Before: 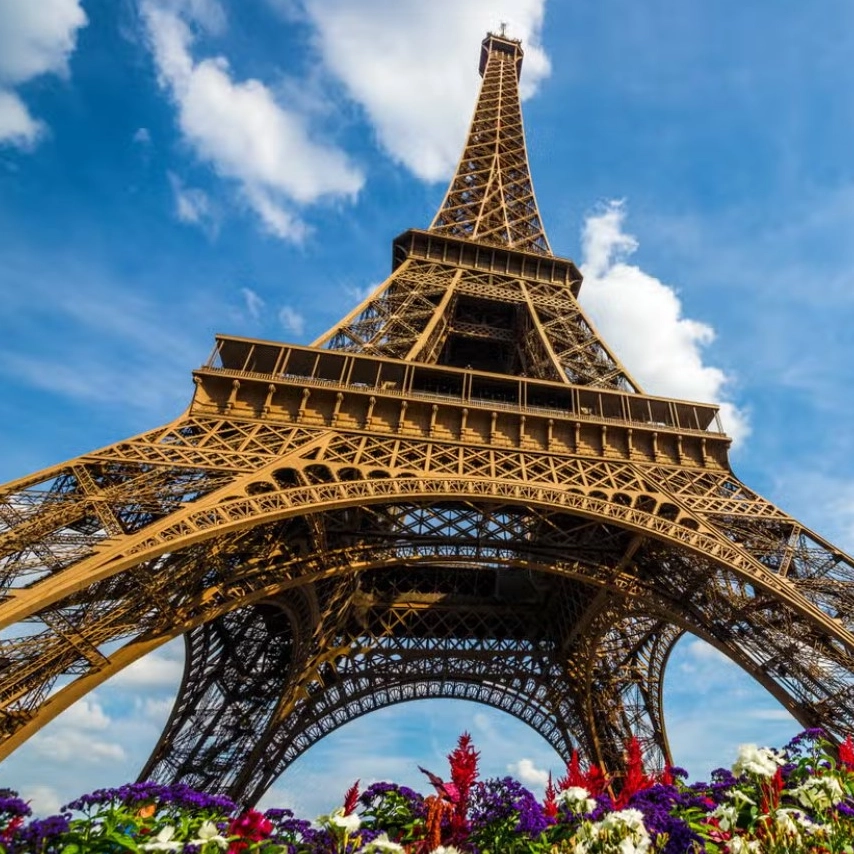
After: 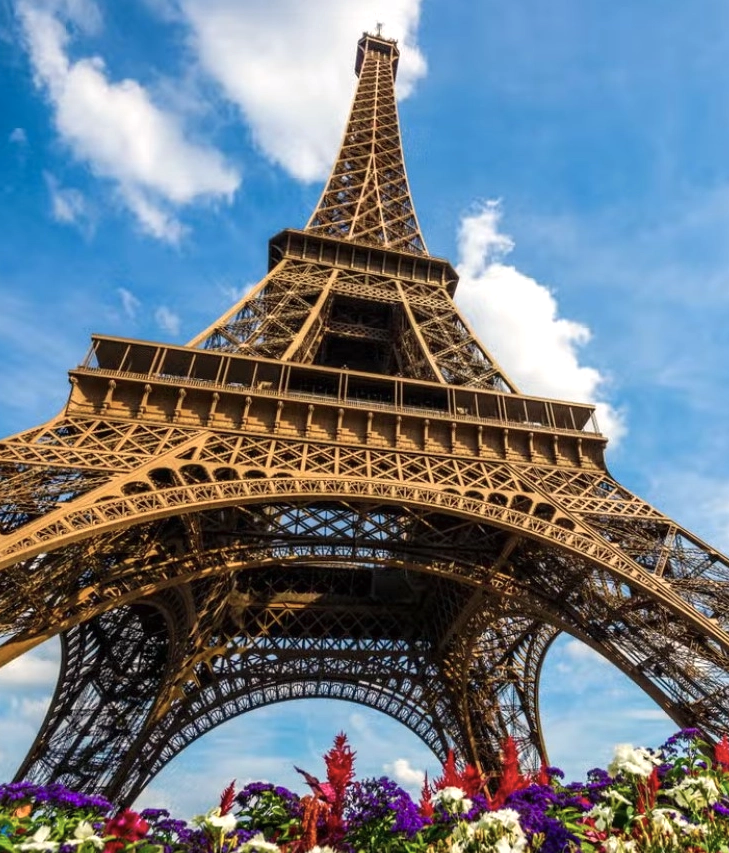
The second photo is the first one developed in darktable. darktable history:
crop and rotate: left 14.634%
tone equalizer: edges refinement/feathering 500, mask exposure compensation -1.57 EV, preserve details no
levels: levels [0, 0.476, 0.951]
color balance rgb: highlights gain › chroma 1.116%, highlights gain › hue 60°, linear chroma grading › global chroma 24.412%, perceptual saturation grading › global saturation -27.635%
